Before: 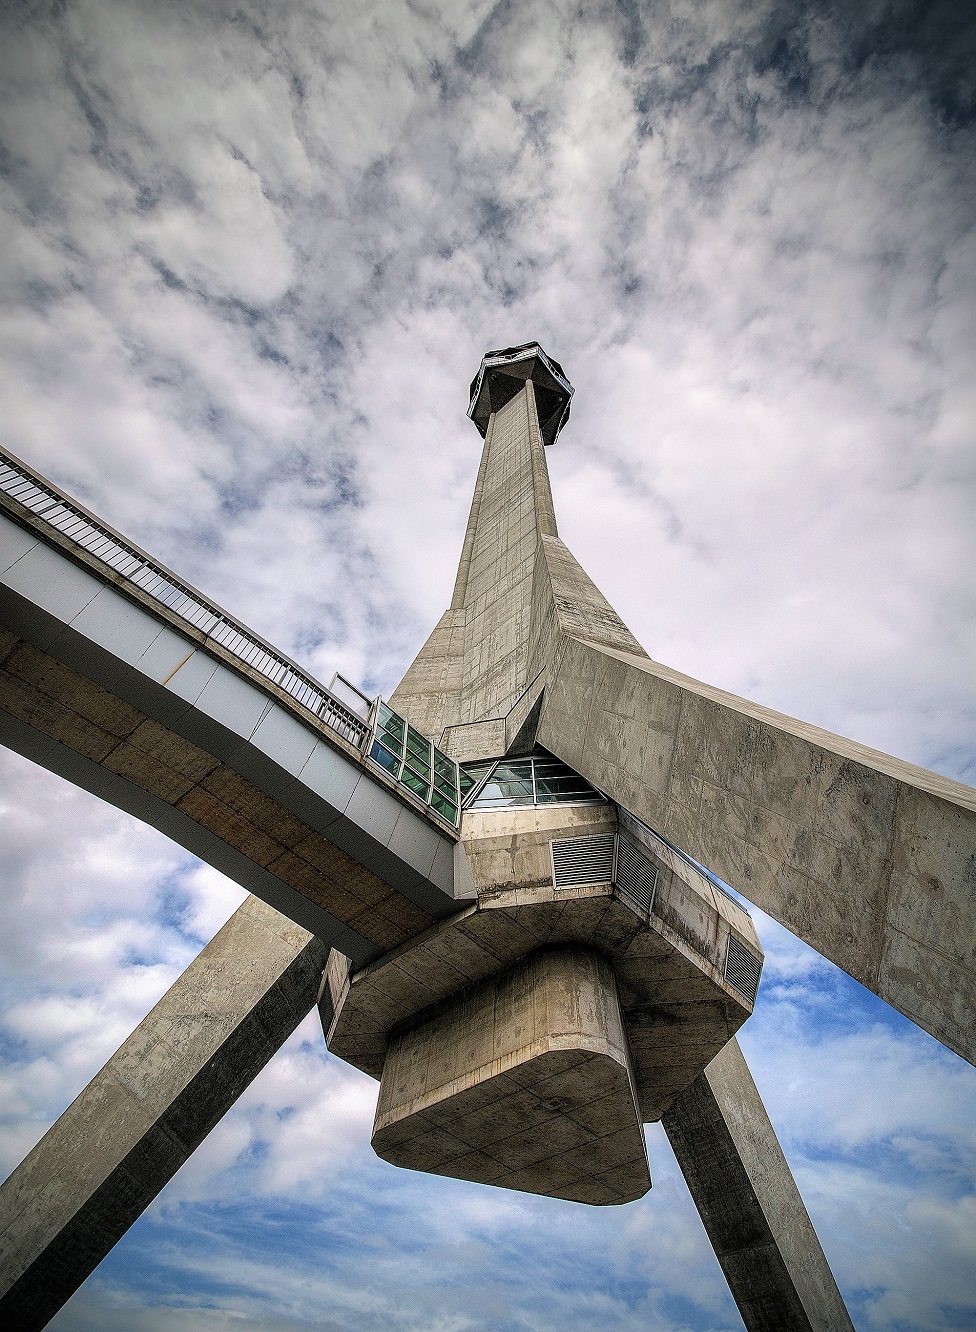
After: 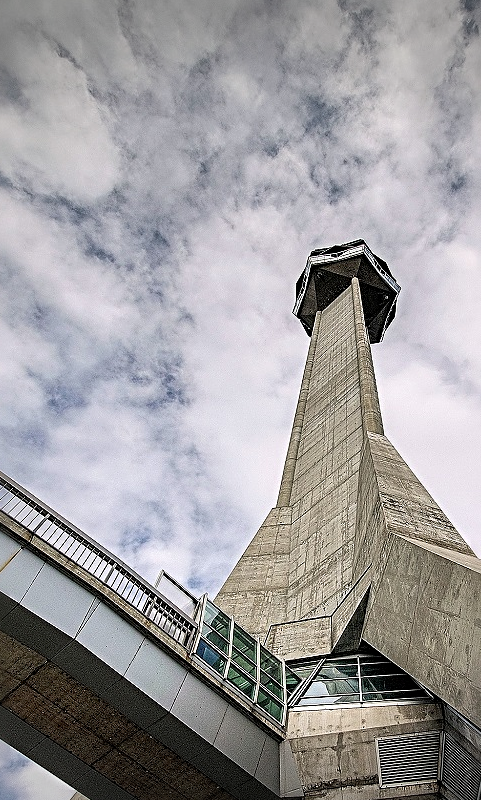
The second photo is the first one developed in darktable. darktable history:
tone equalizer: on, module defaults
sharpen: radius 4
crop: left 17.835%, top 7.675%, right 32.881%, bottom 32.213%
vignetting: fall-off start 100%, brightness -0.406, saturation -0.3, width/height ratio 1.324, dithering 8-bit output, unbound false
